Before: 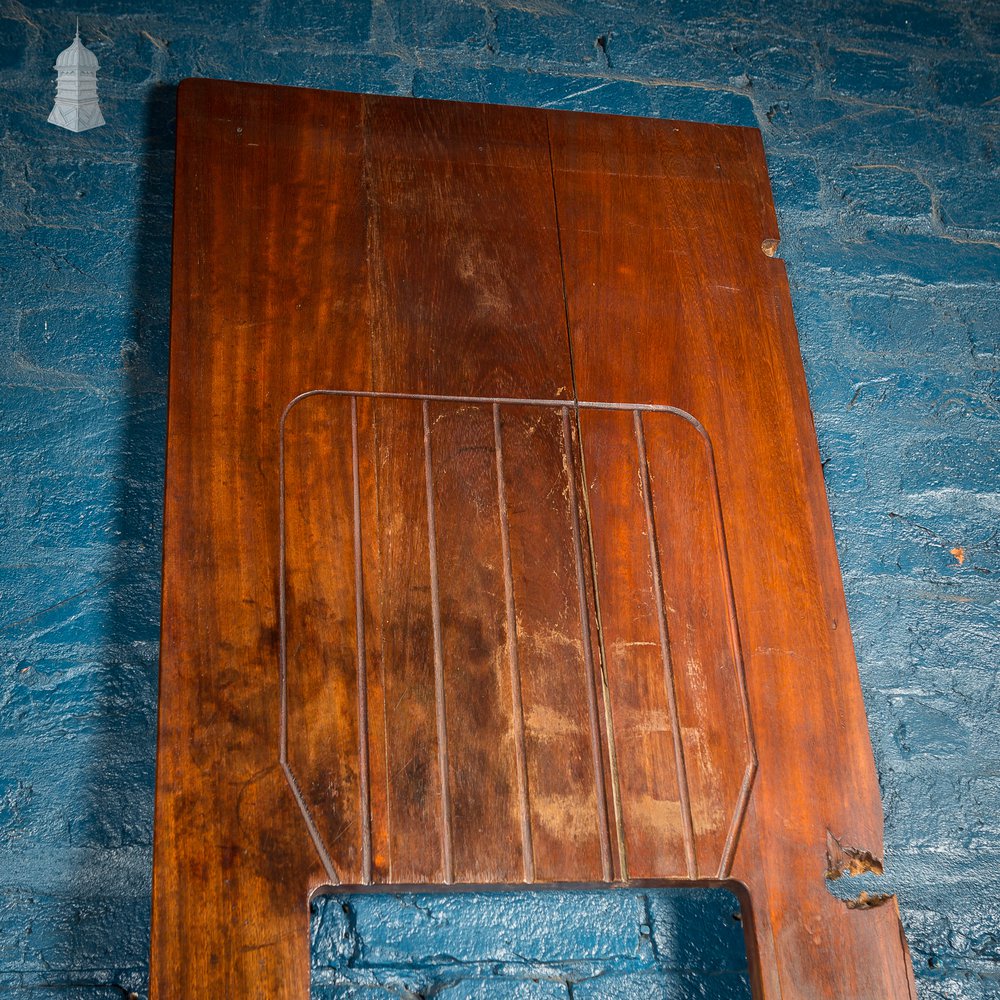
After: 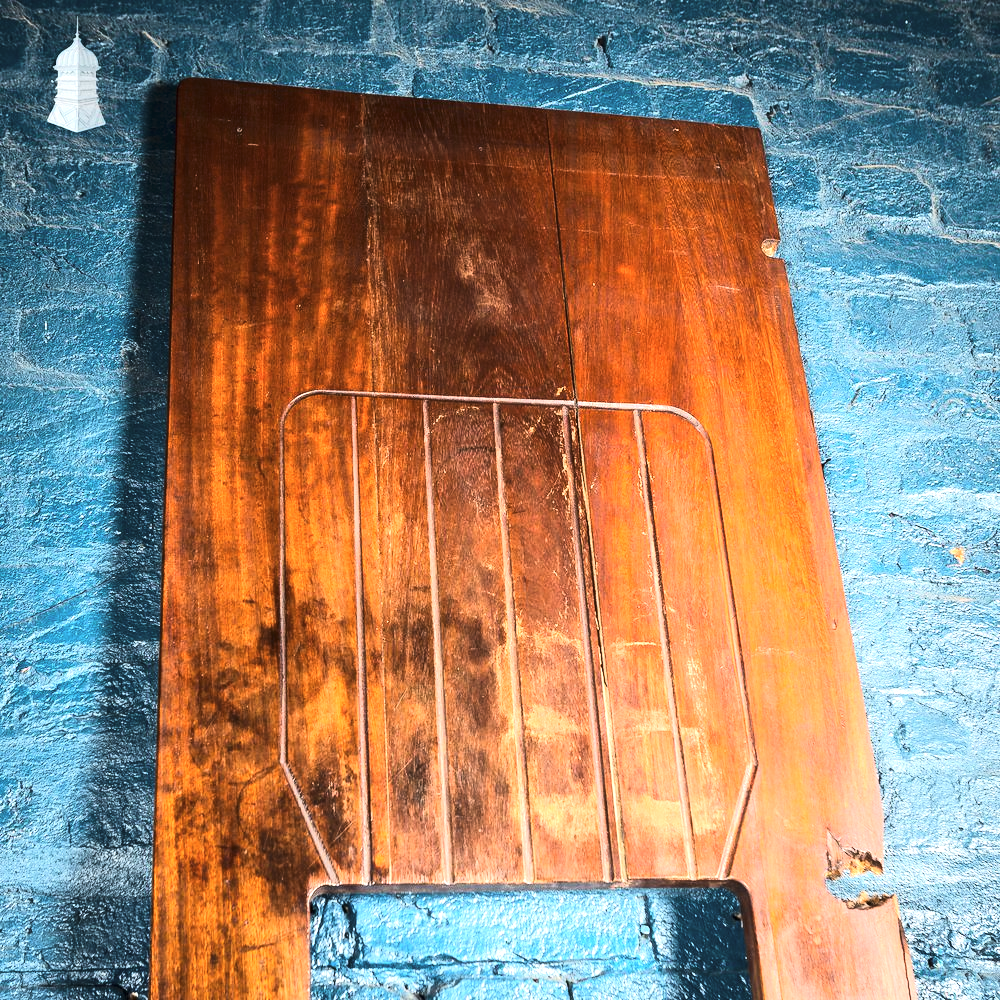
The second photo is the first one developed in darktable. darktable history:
exposure: exposure 1.2 EV, compensate highlight preservation false
contrast brightness saturation: saturation -0.1
tone curve: curves: ch0 [(0, 0) (0.288, 0.201) (0.683, 0.793) (1, 1)], color space Lab, linked channels, preserve colors none
